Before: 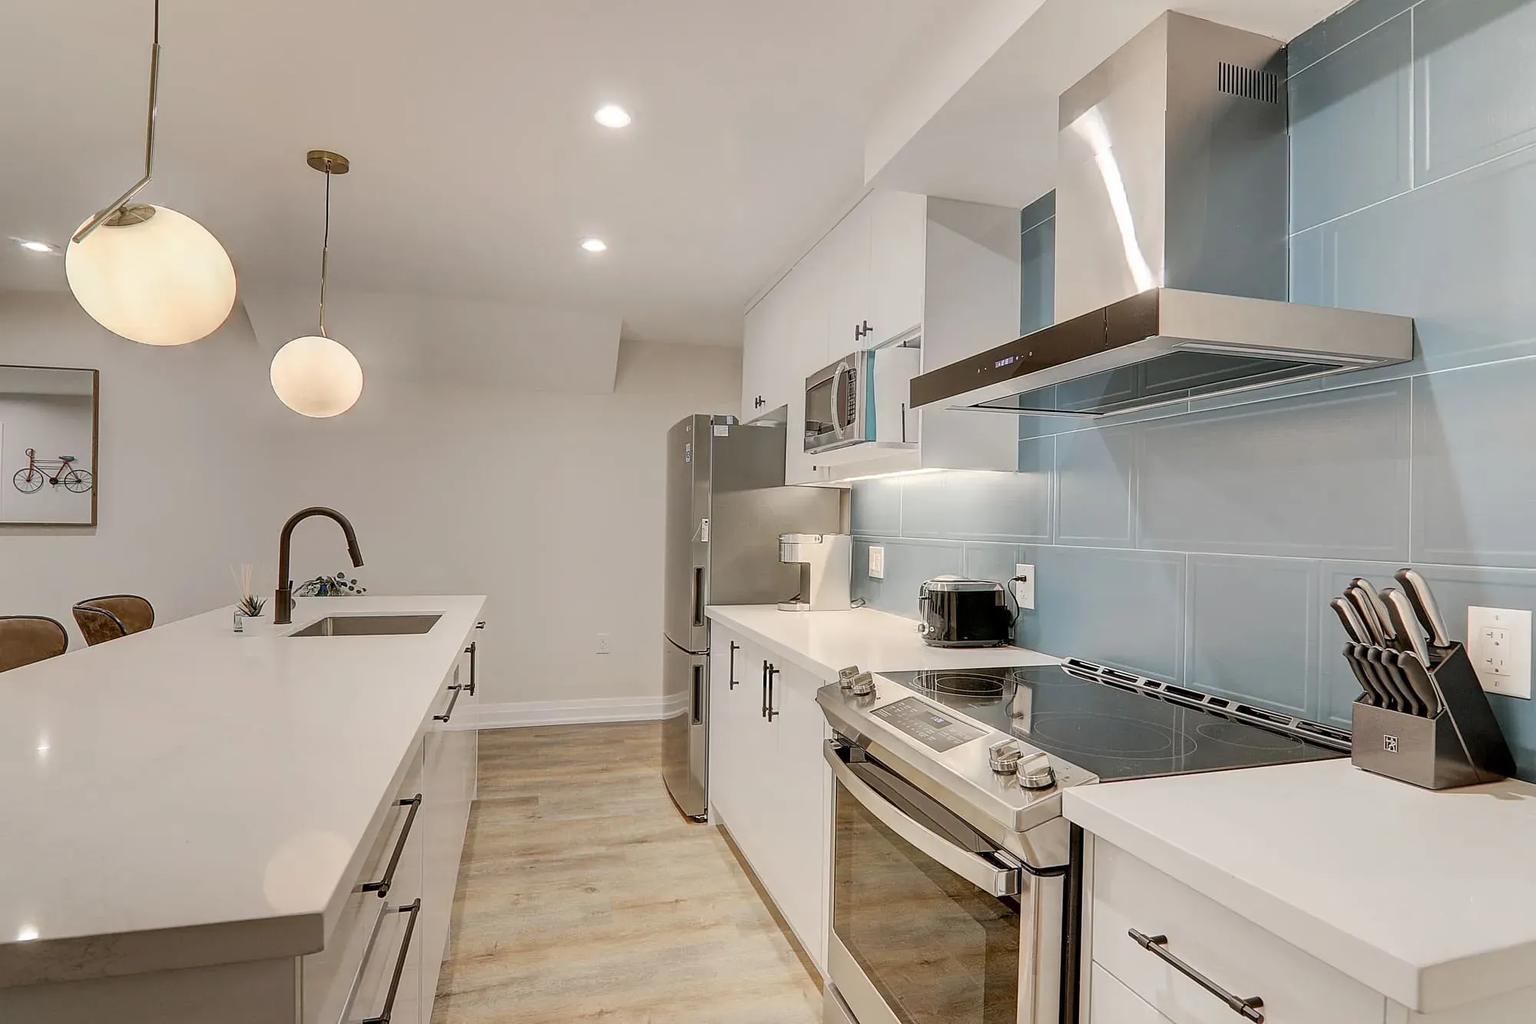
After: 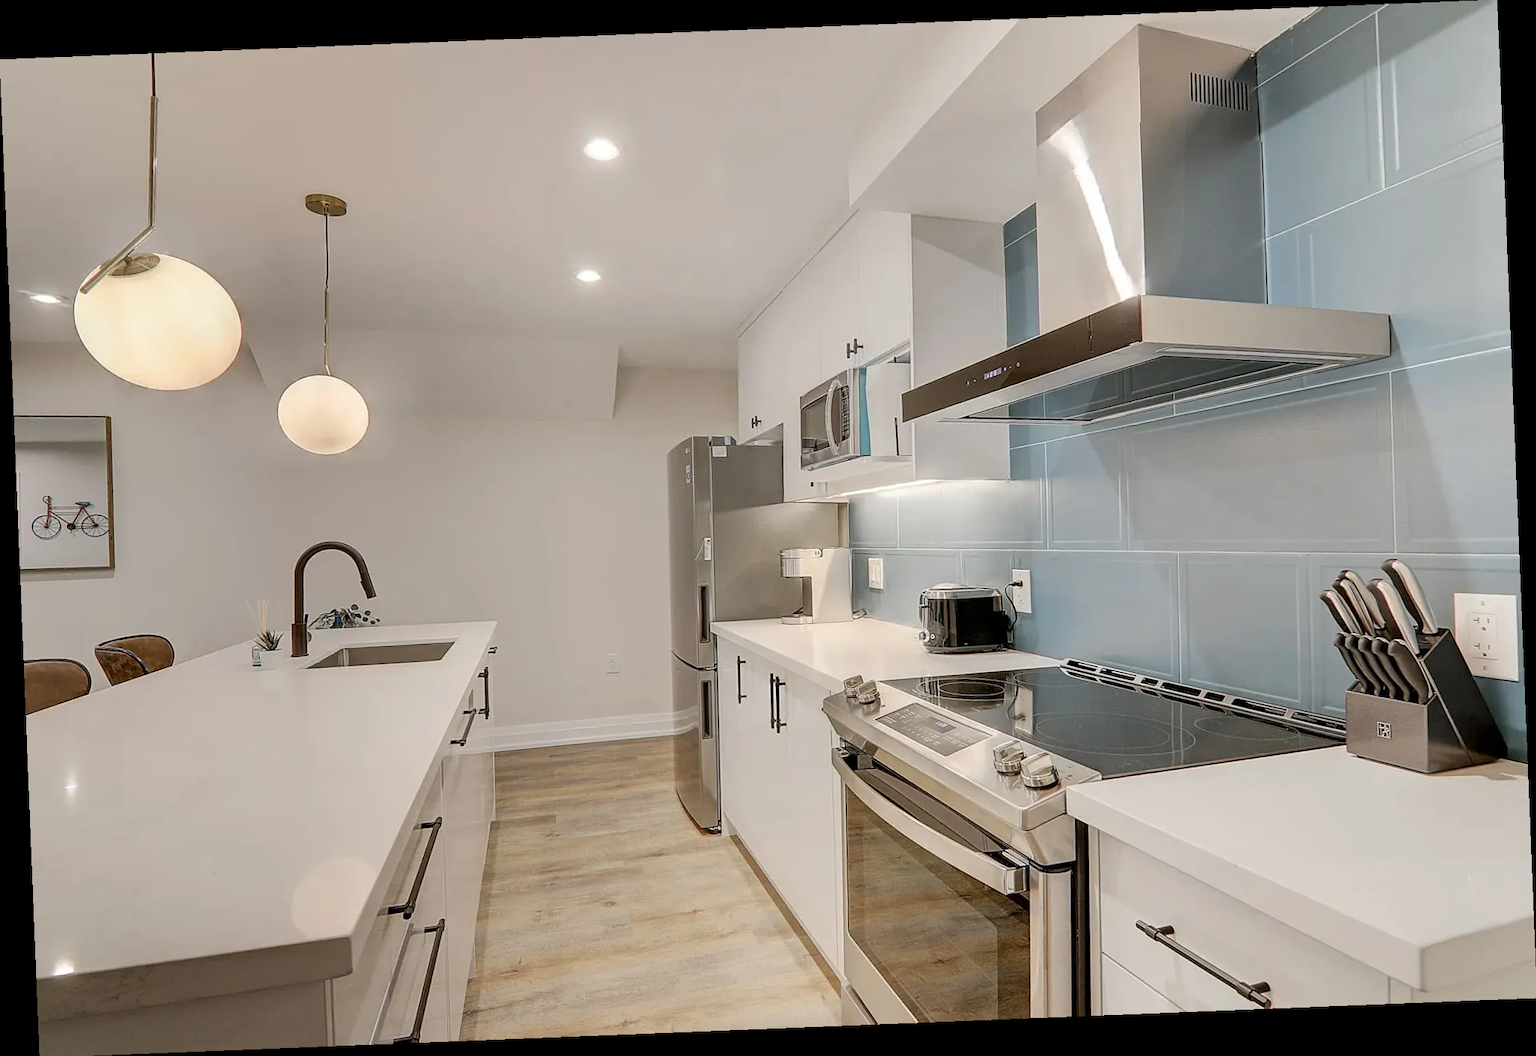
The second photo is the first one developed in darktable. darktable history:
rotate and perspective: rotation -2.29°, automatic cropping off
color balance rgb: on, module defaults
